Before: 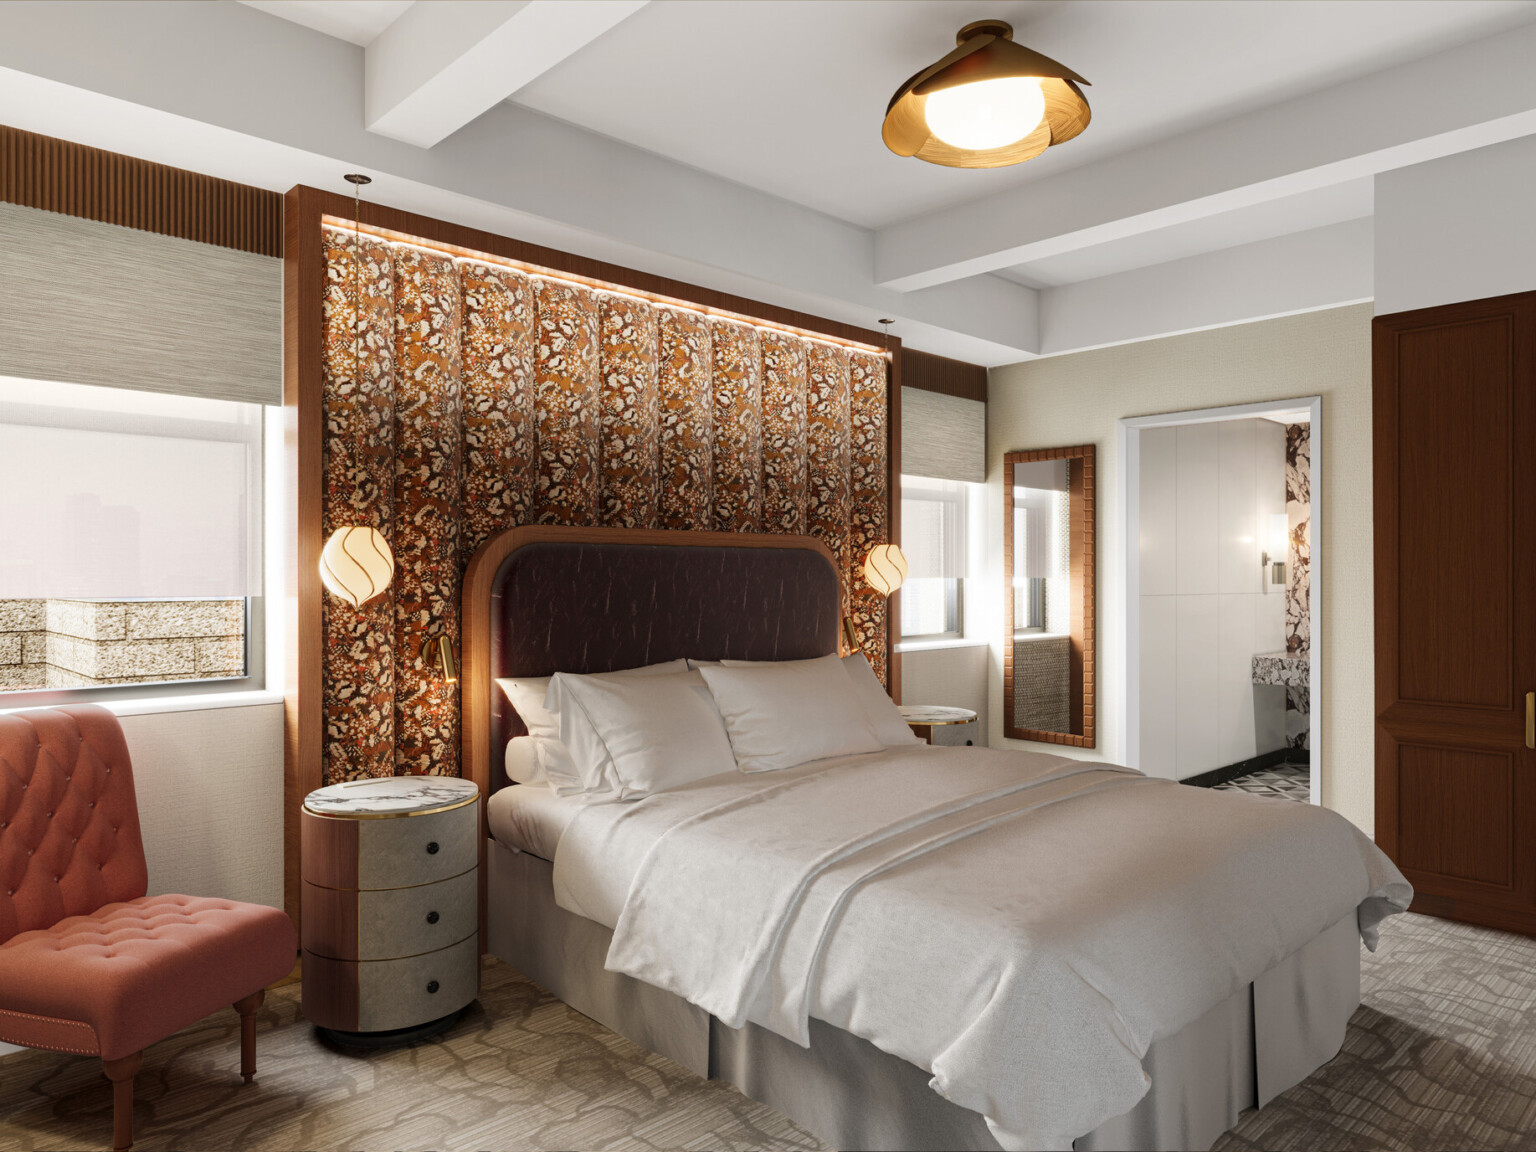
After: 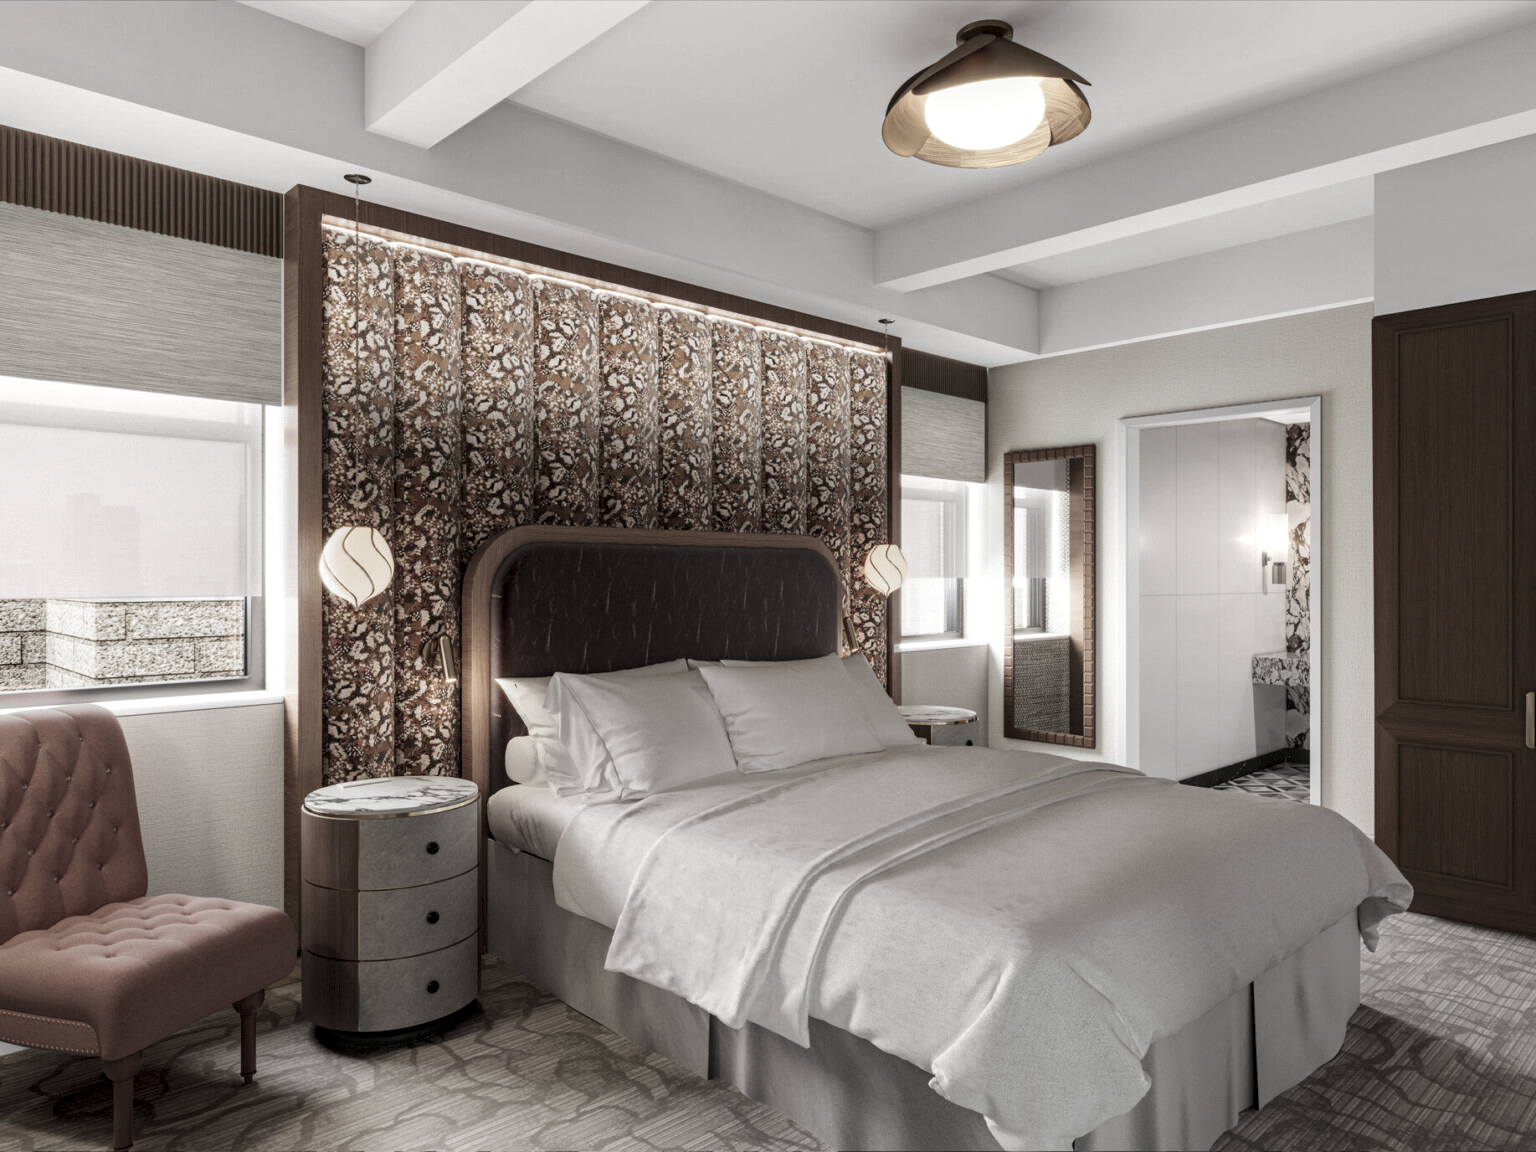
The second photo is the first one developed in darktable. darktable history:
color correction: highlights b* 0.047, saturation 0.35
local contrast: on, module defaults
